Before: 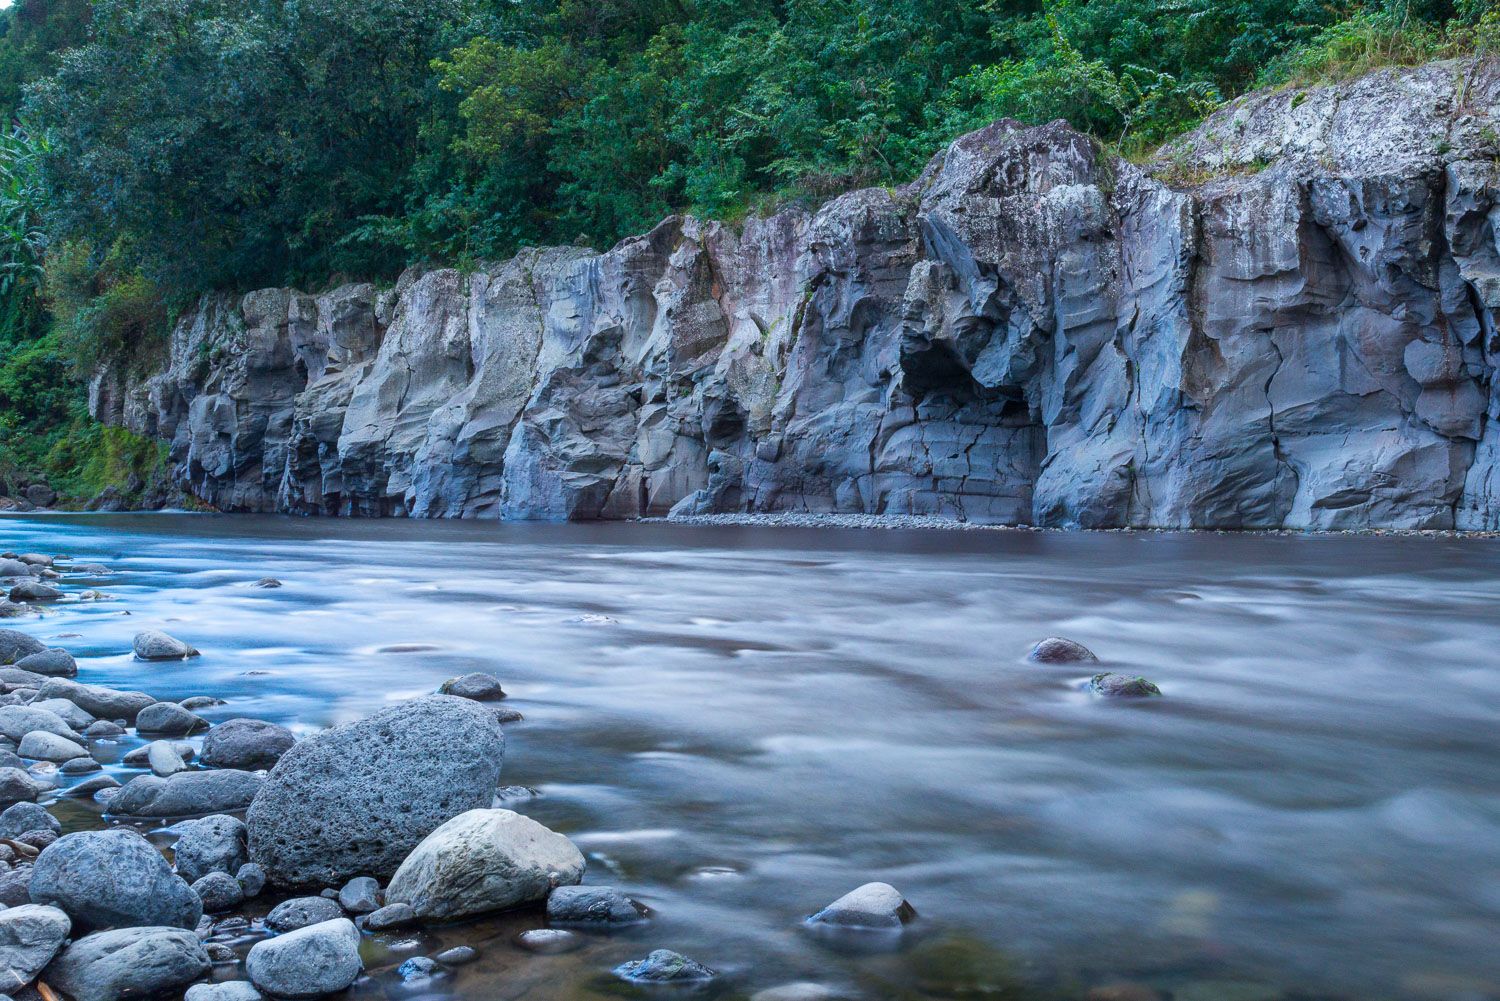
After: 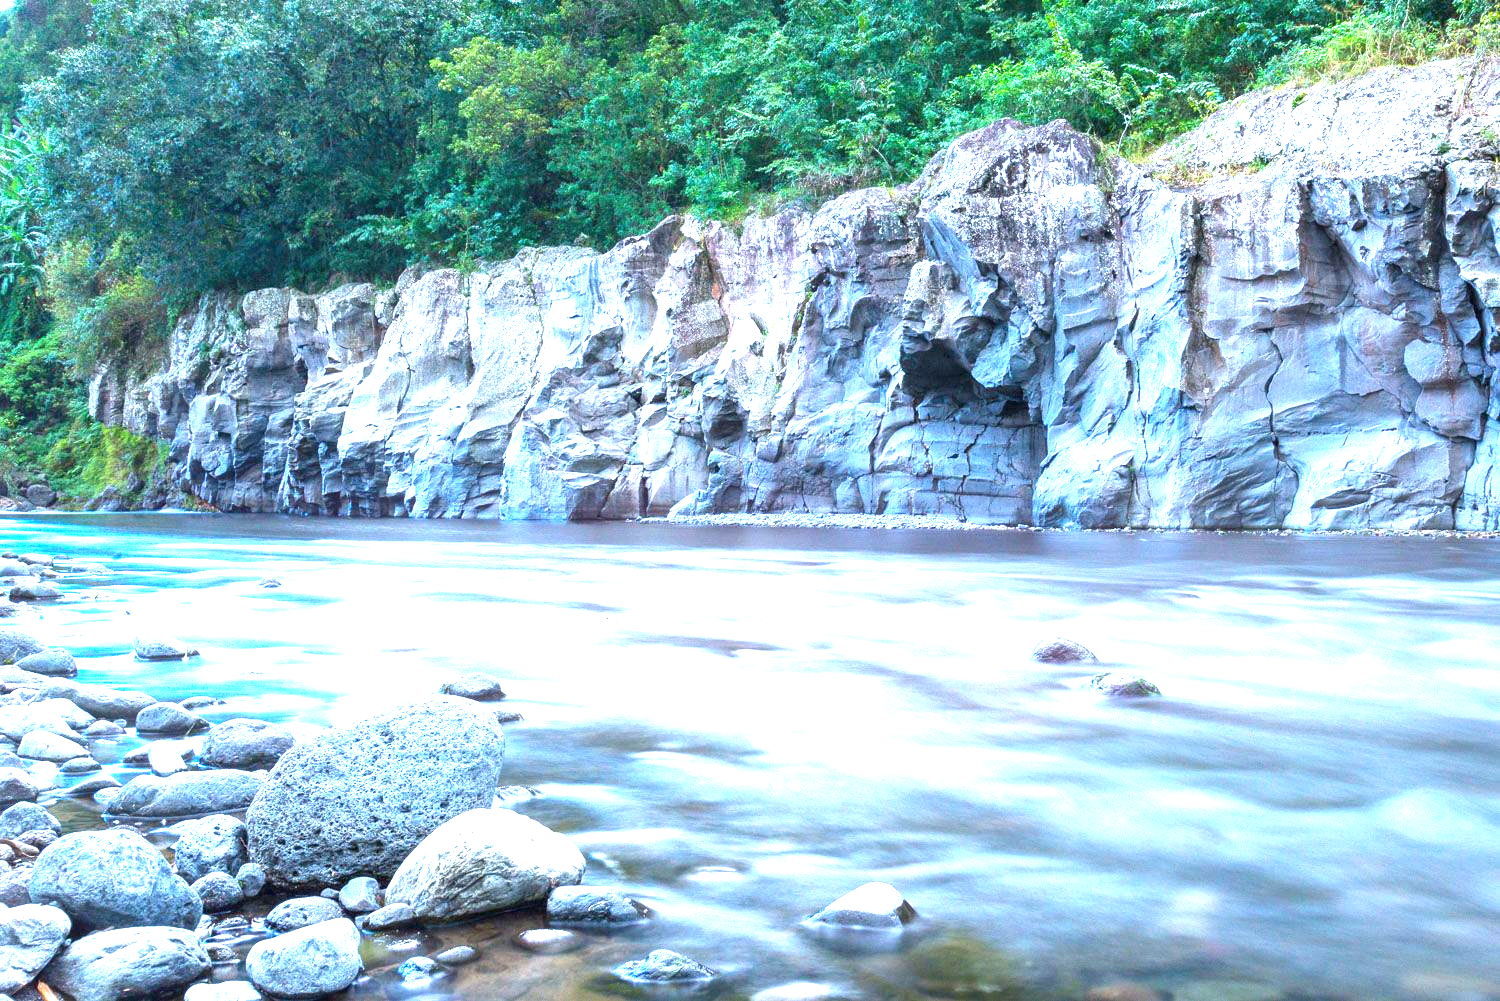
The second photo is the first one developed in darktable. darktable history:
exposure: black level correction 0, exposure 2.118 EV, compensate highlight preservation false
